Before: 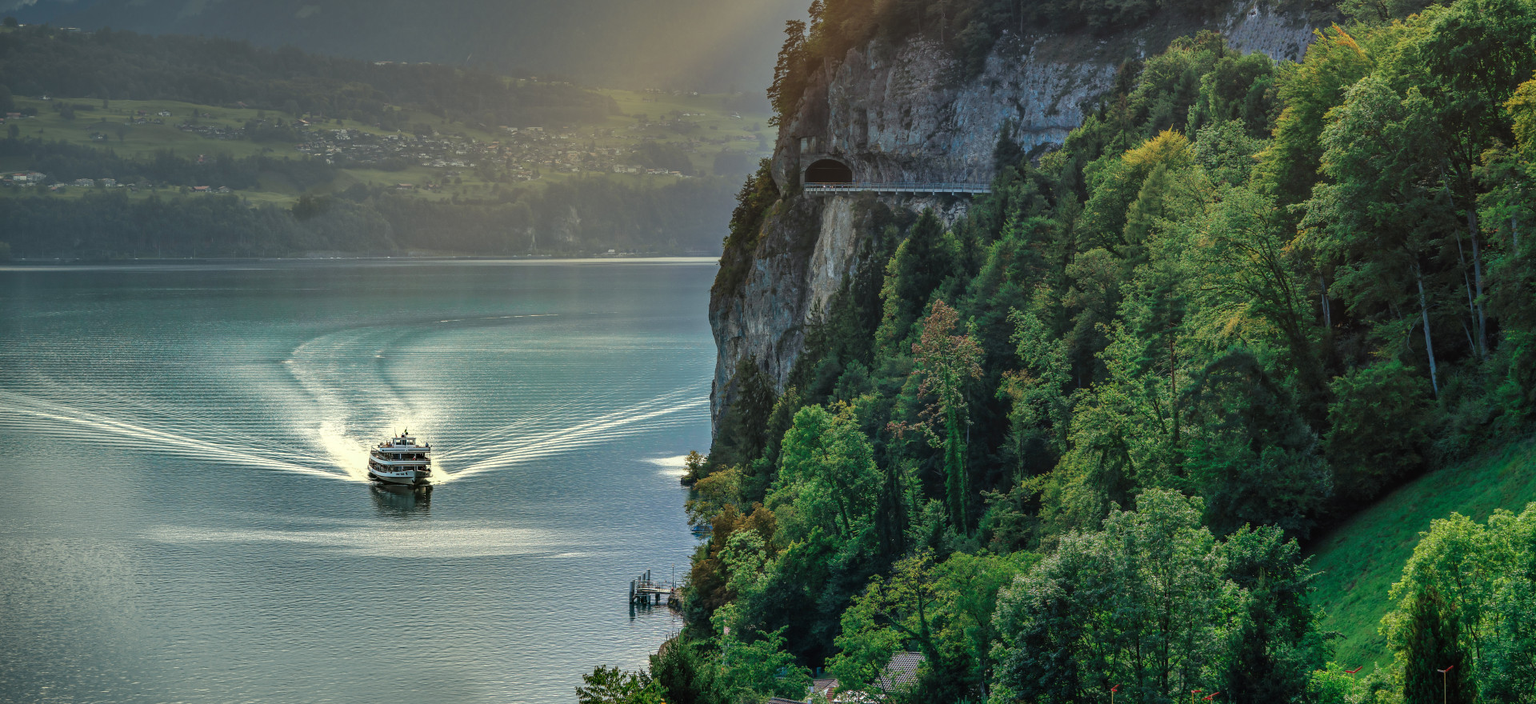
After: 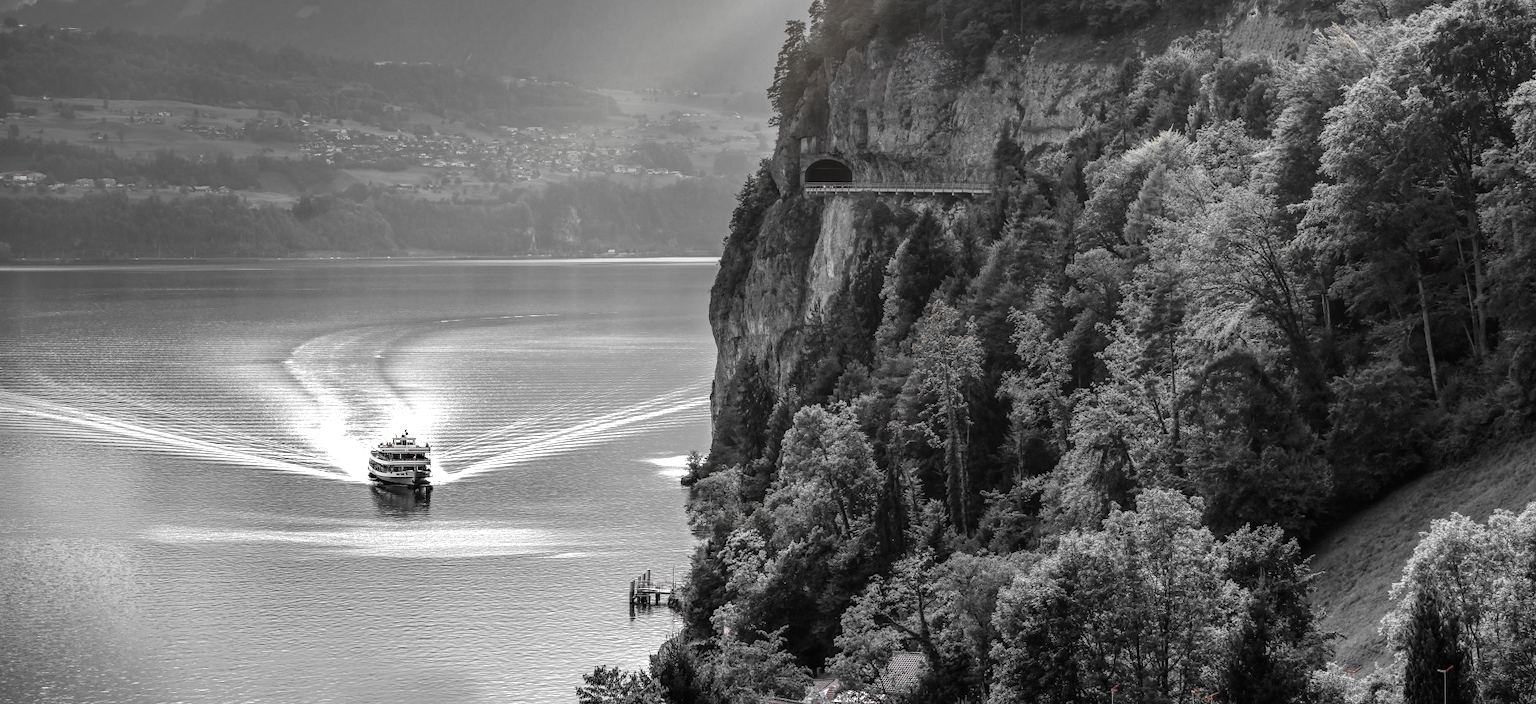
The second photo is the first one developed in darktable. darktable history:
color zones: curves: ch0 [(0, 0.278) (0.143, 0.5) (0.286, 0.5) (0.429, 0.5) (0.571, 0.5) (0.714, 0.5) (0.857, 0.5) (1, 0.5)]; ch1 [(0, 1) (0.143, 0.165) (0.286, 0) (0.429, 0) (0.571, 0) (0.714, 0) (0.857, 0.5) (1, 0.5)]; ch2 [(0, 0.508) (0.143, 0.5) (0.286, 0.5) (0.429, 0.5) (0.571, 0.5) (0.714, 0.5) (0.857, 0.5) (1, 0.5)]
tone equalizer: -8 EV -0.778 EV, -7 EV -0.71 EV, -6 EV -0.564 EV, -5 EV -0.368 EV, -3 EV 0.405 EV, -2 EV 0.6 EV, -1 EV 0.687 EV, +0 EV 0.751 EV
